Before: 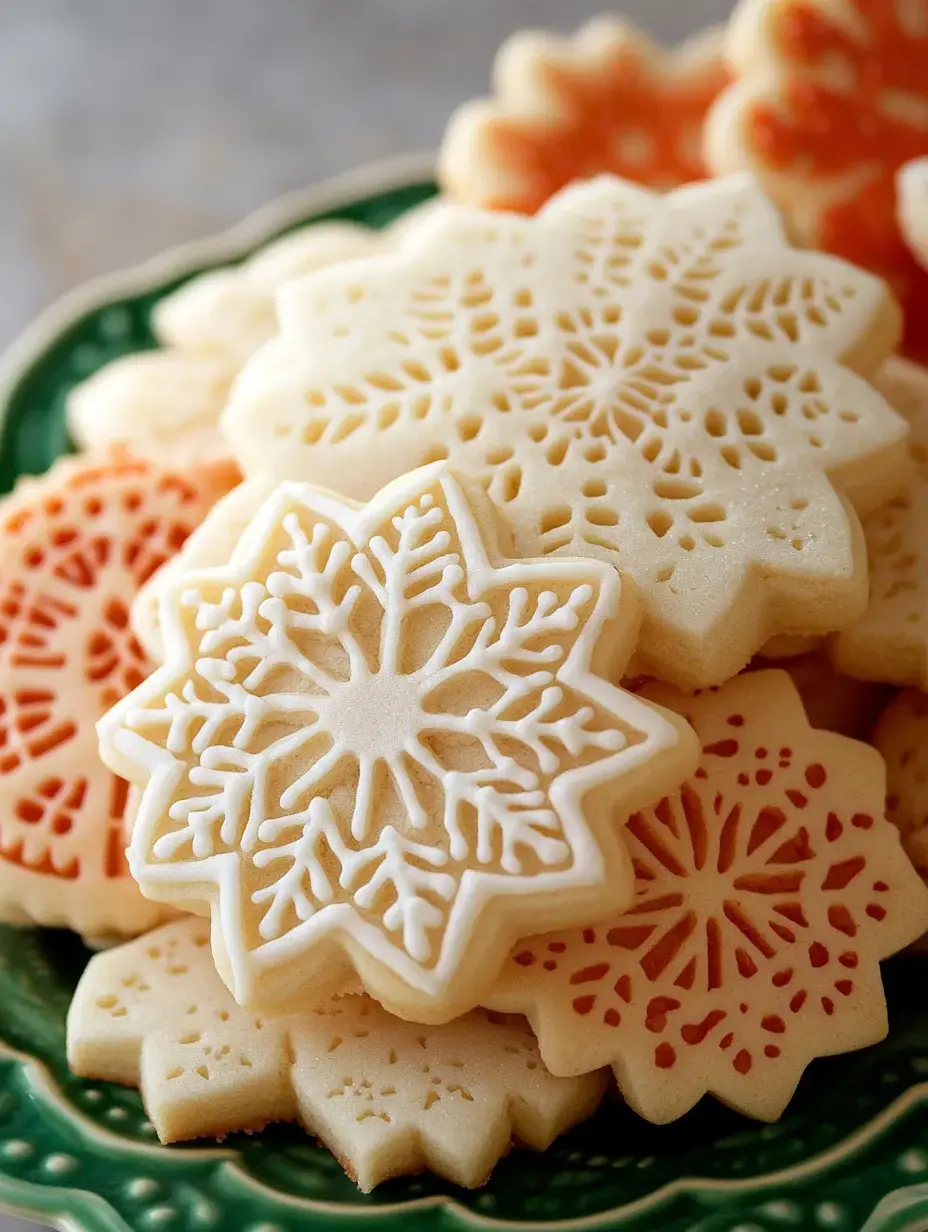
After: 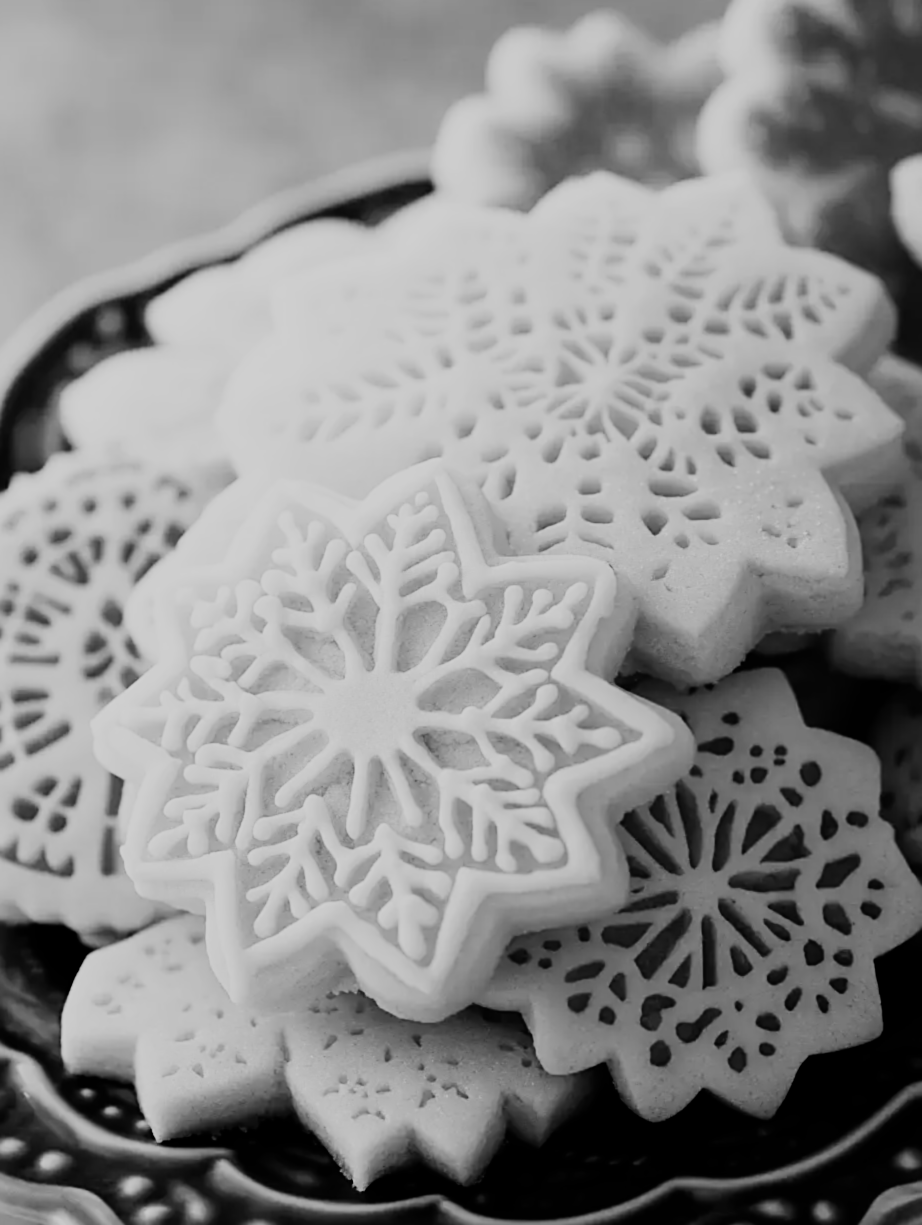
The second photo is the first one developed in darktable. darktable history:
lowpass: radius 0.76, contrast 1.56, saturation 0, unbound 0
sharpen: on, module defaults
crop and rotate: left 0.614%, top 0.179%, bottom 0.309%
filmic rgb: black relative exposure -7.15 EV, white relative exposure 5.36 EV, hardness 3.02
